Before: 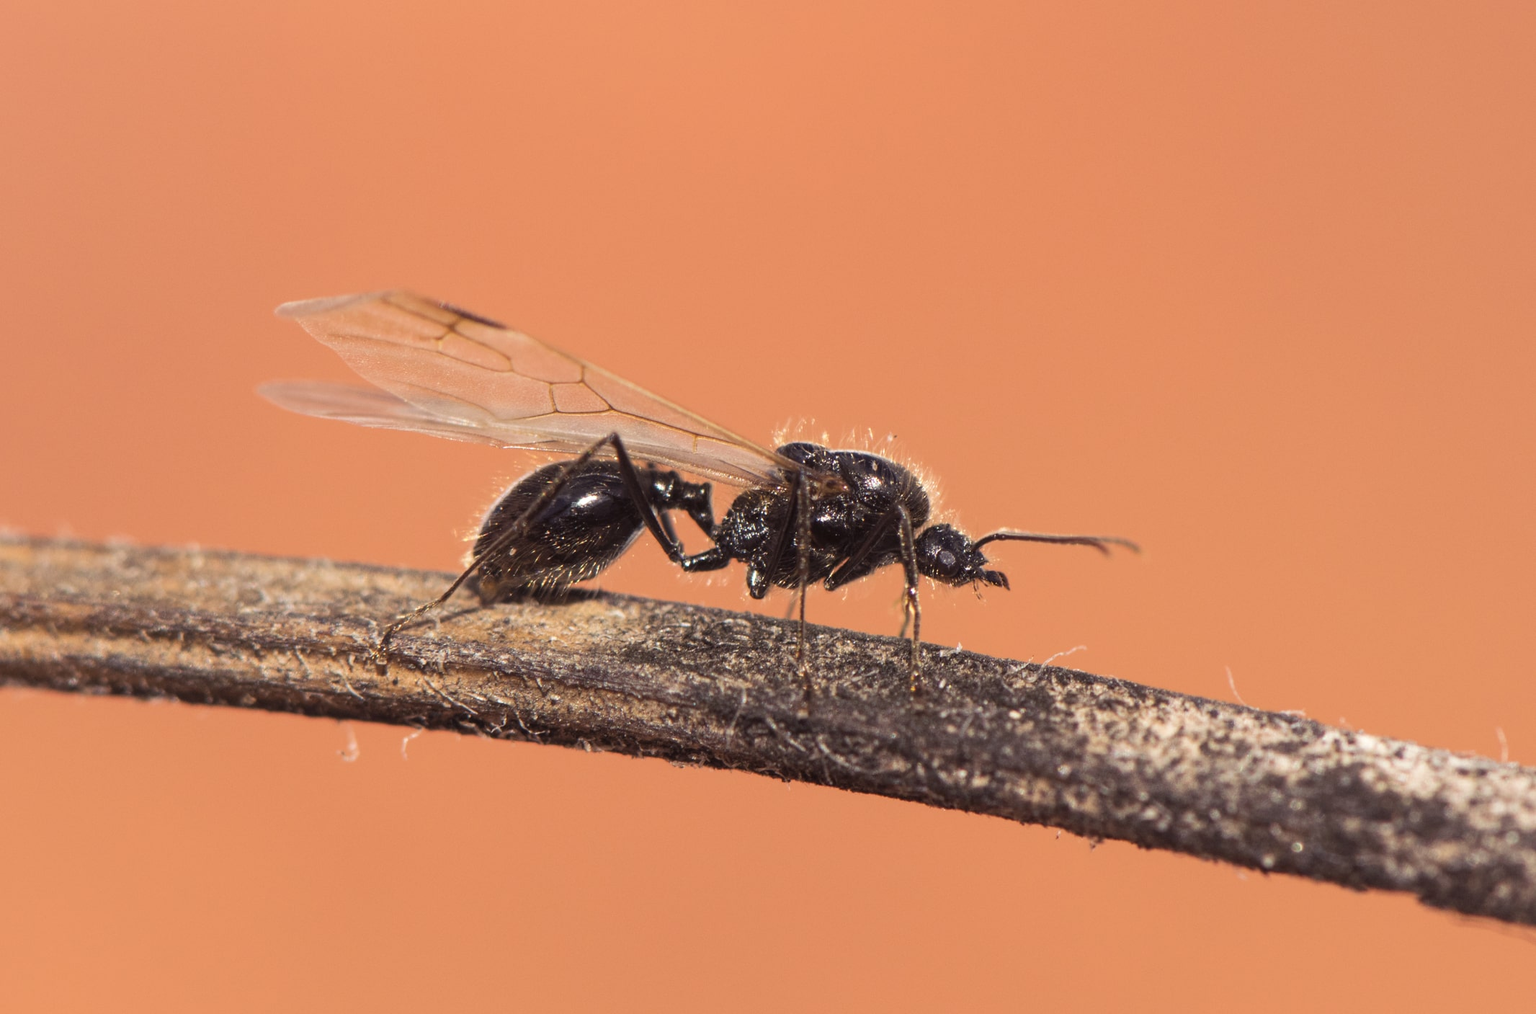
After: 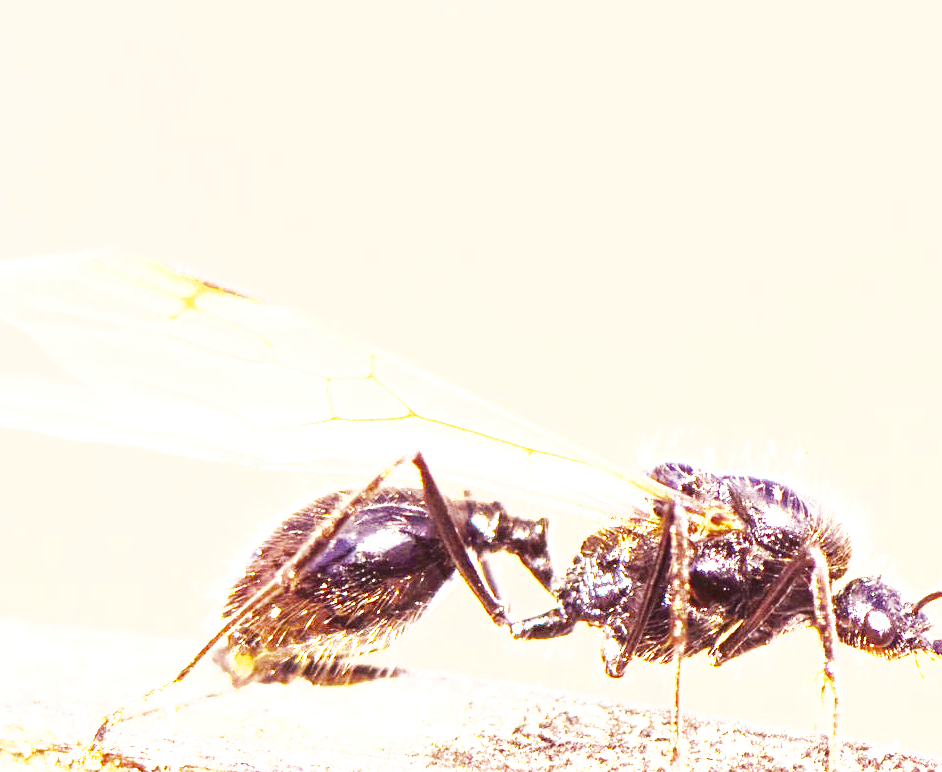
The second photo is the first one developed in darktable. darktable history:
color balance rgb: shadows lift › chroma 2.031%, shadows lift › hue 216.97°, perceptual saturation grading › global saturation 19.291%, perceptual brilliance grading › global brilliance 17.603%, global vibrance 40.519%
crop: left 20.461%, top 10.892%, right 35.315%, bottom 34.239%
tone equalizer: -8 EV -0.724 EV, -7 EV -0.714 EV, -6 EV -0.616 EV, -5 EV -0.392 EV, -3 EV 0.39 EV, -2 EV 0.6 EV, -1 EV 0.679 EV, +0 EV 0.764 EV, edges refinement/feathering 500, mask exposure compensation -1.26 EV, preserve details no
base curve: curves: ch0 [(0, 0) (0.007, 0.004) (0.027, 0.03) (0.046, 0.07) (0.207, 0.54) (0.442, 0.872) (0.673, 0.972) (1, 1)], preserve colors none
exposure: black level correction 0, exposure 1.957 EV, compensate highlight preservation false
color zones: curves: ch0 [(0.11, 0.396) (0.195, 0.36) (0.25, 0.5) (0.303, 0.412) (0.357, 0.544) (0.75, 0.5) (0.967, 0.328)]; ch1 [(0, 0.468) (0.112, 0.512) (0.202, 0.6) (0.25, 0.5) (0.307, 0.352) (0.357, 0.544) (0.75, 0.5) (0.963, 0.524)]
